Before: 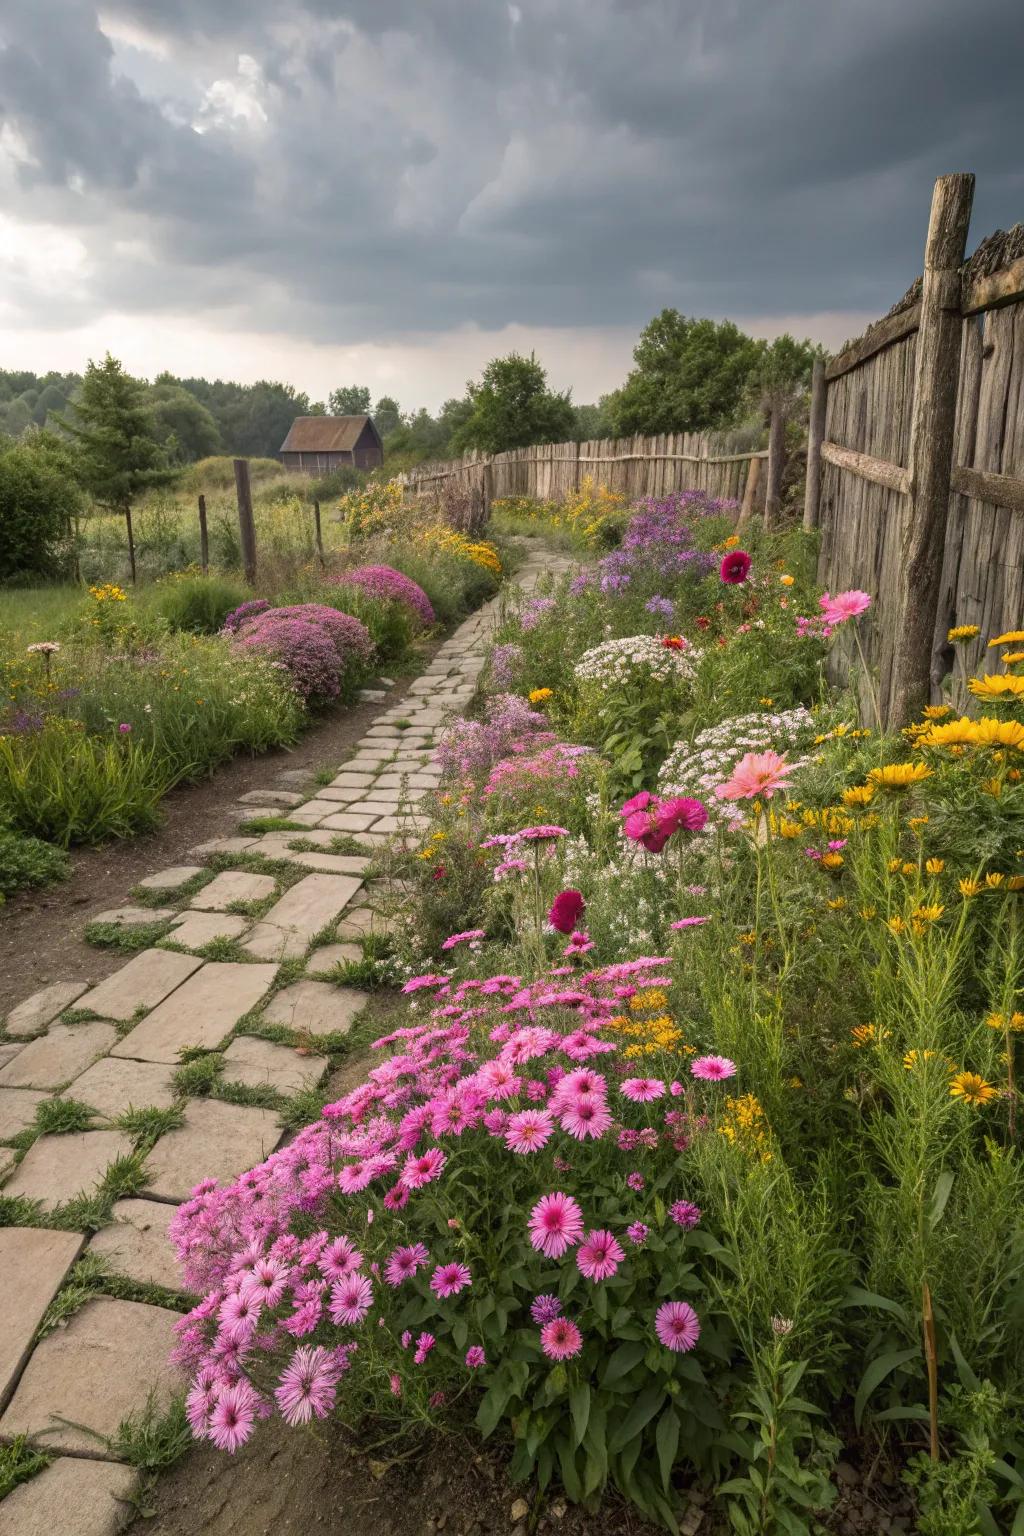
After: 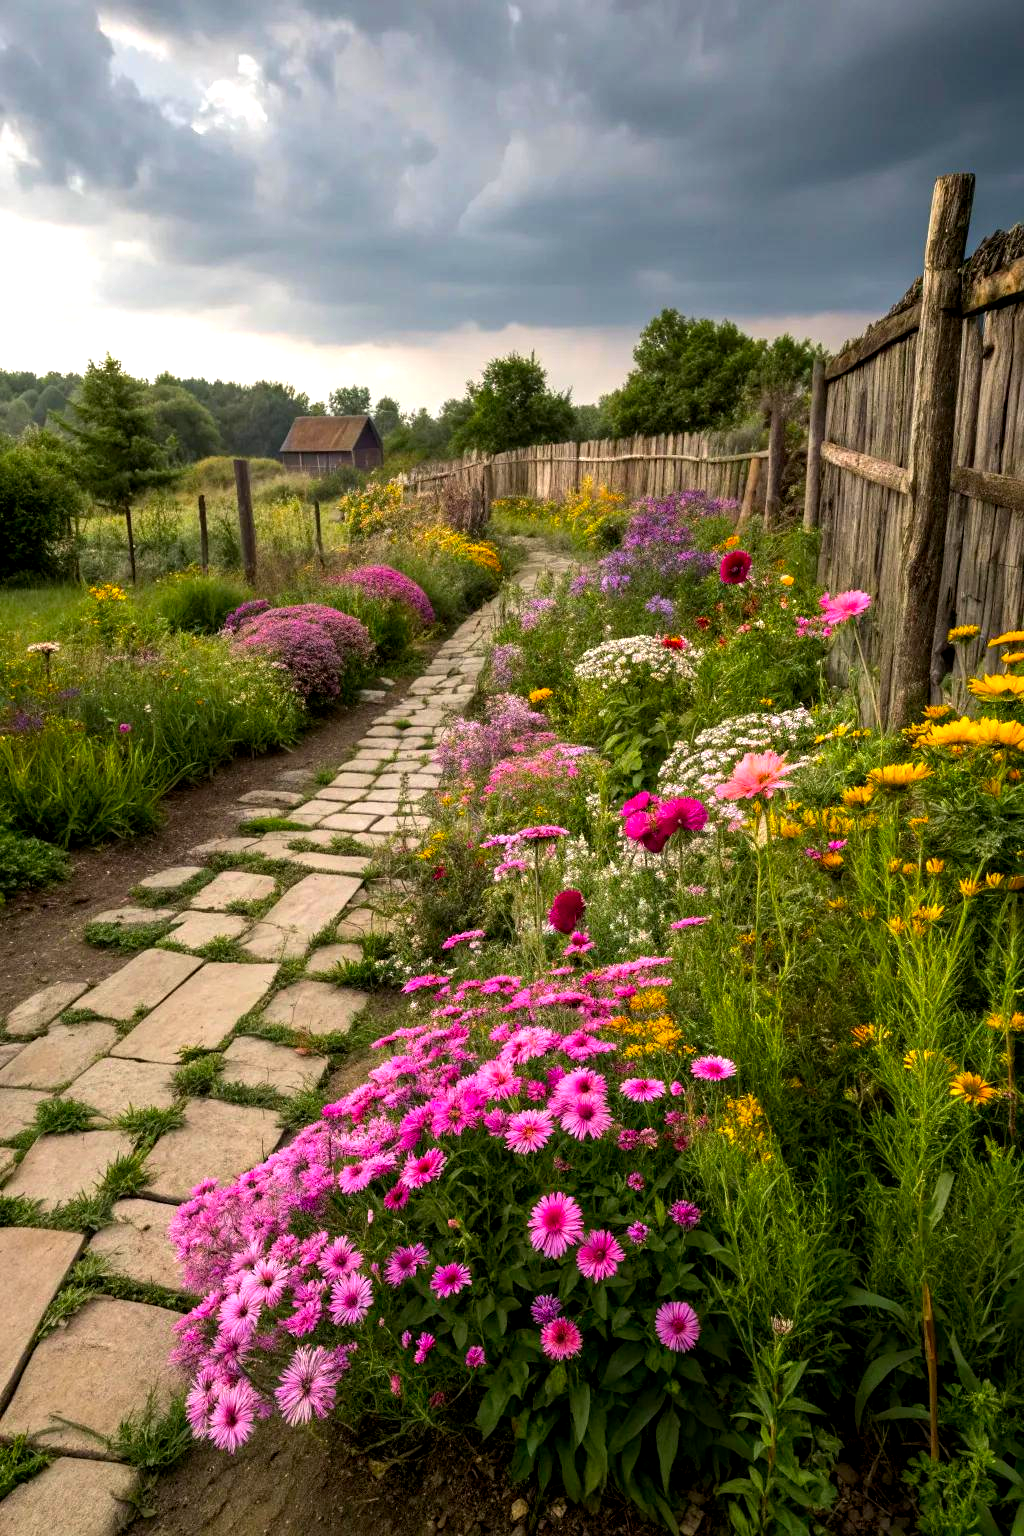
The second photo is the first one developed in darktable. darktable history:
color balance: lift [0.991, 1, 1, 1], gamma [0.996, 1, 1, 1], input saturation 98.52%, contrast 20.34%, output saturation 103.72%
contrast brightness saturation: saturation 0.13
